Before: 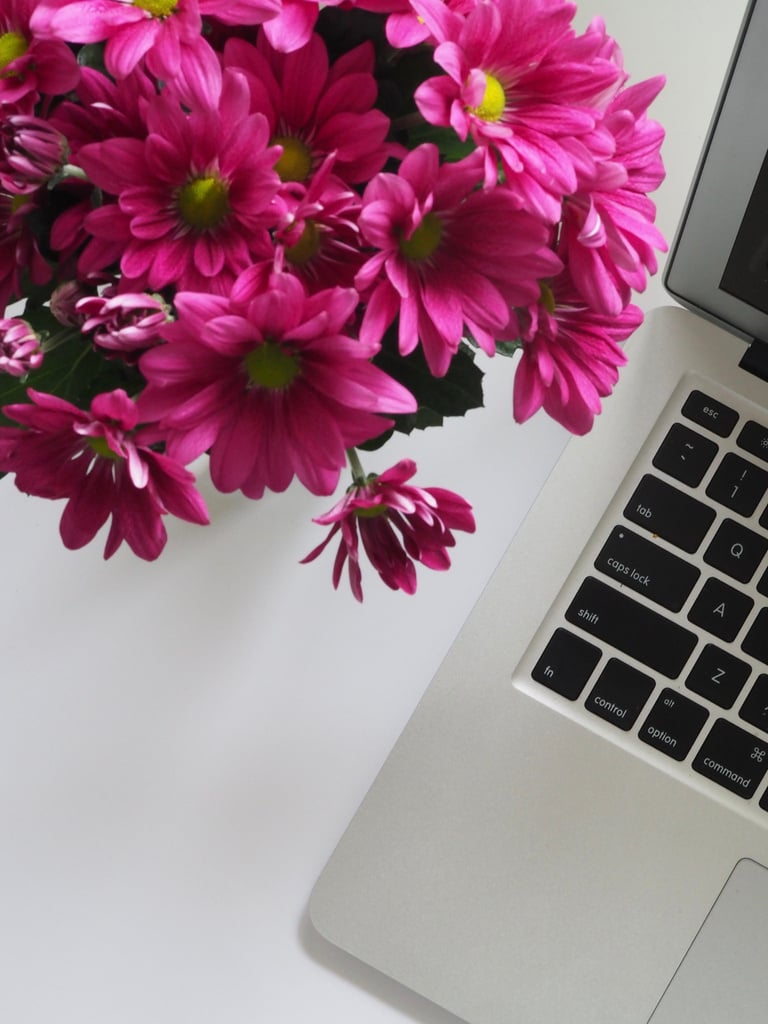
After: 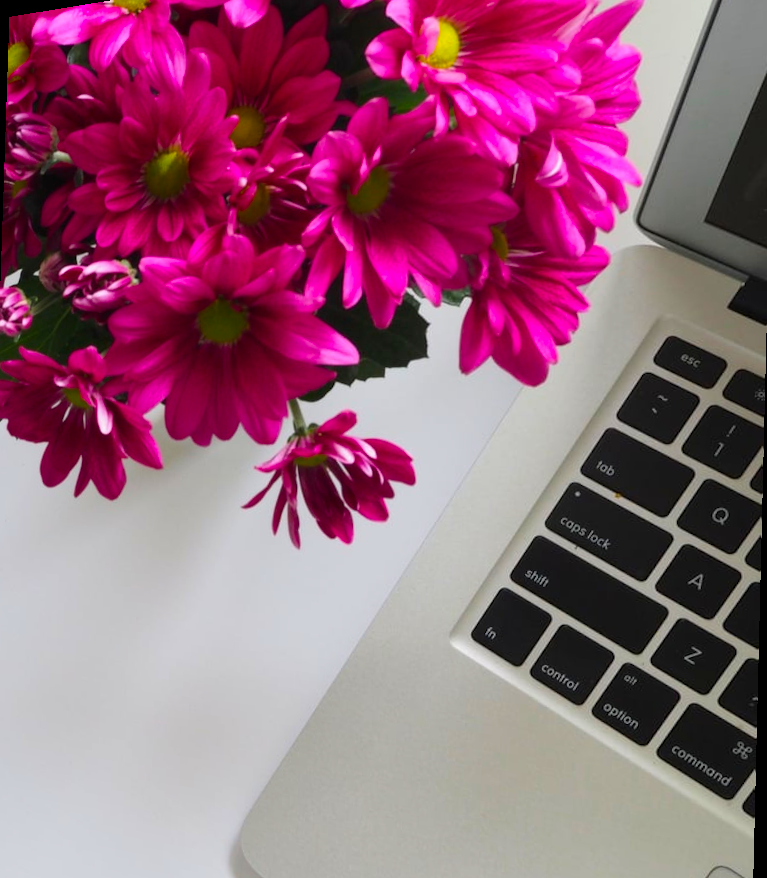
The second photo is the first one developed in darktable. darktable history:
rotate and perspective: rotation 1.69°, lens shift (vertical) -0.023, lens shift (horizontal) -0.291, crop left 0.025, crop right 0.988, crop top 0.092, crop bottom 0.842
color balance rgb: linear chroma grading › global chroma 15%, perceptual saturation grading › global saturation 30%
white balance: emerald 1
